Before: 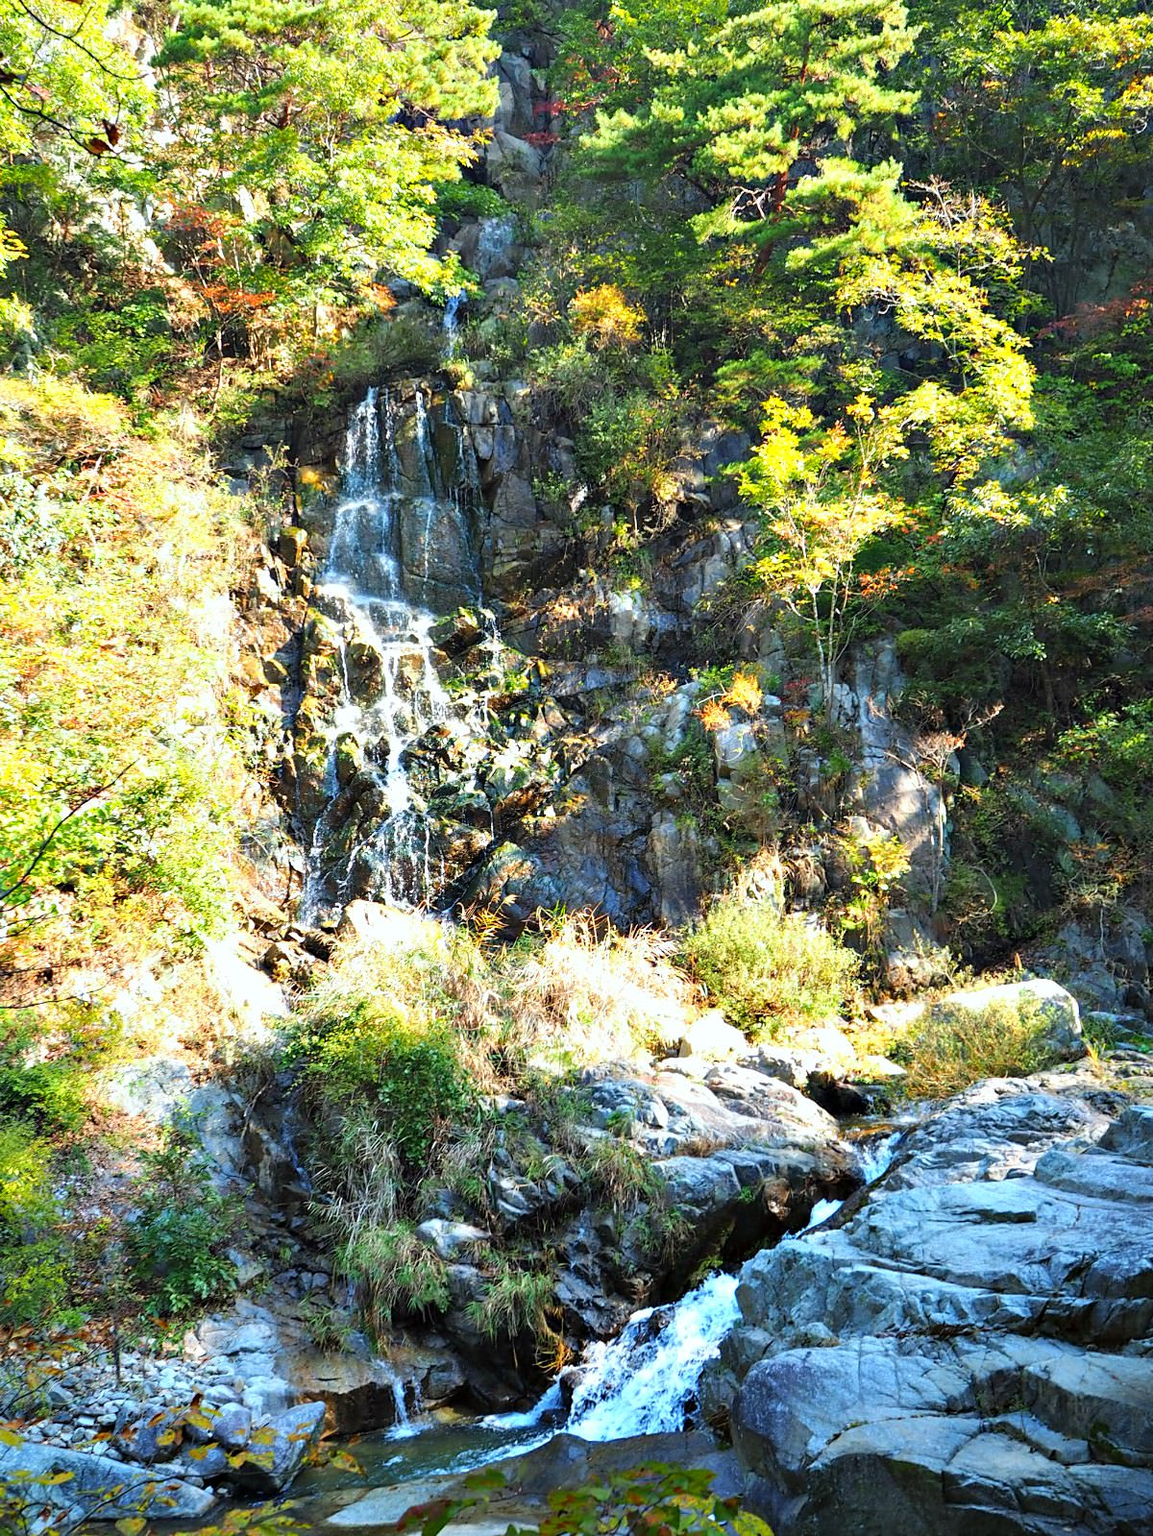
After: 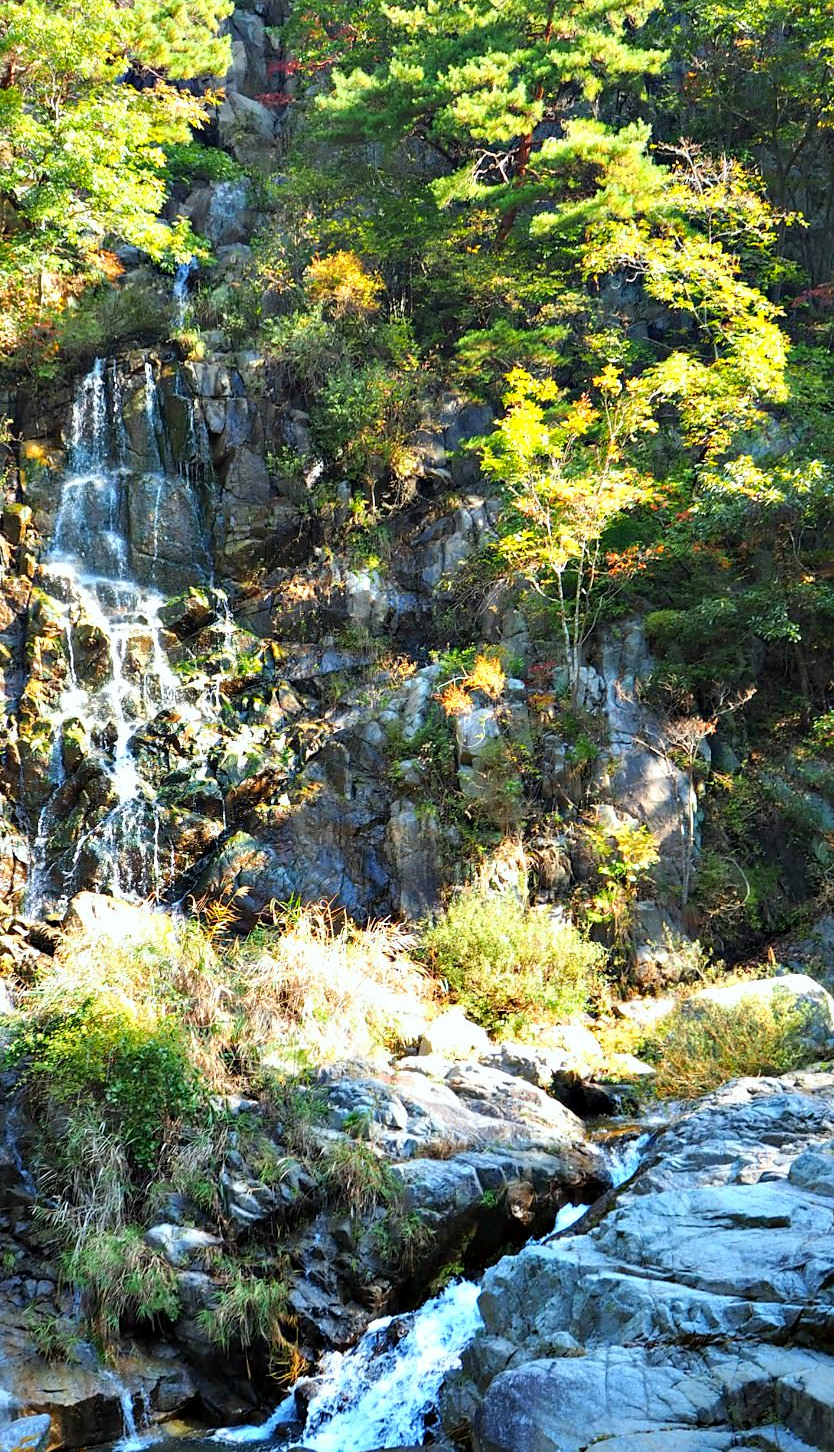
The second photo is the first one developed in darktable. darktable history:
exposure: black level correction 0.001, compensate highlight preservation false
crop and rotate: left 24.034%, top 2.838%, right 6.406%, bottom 6.299%
